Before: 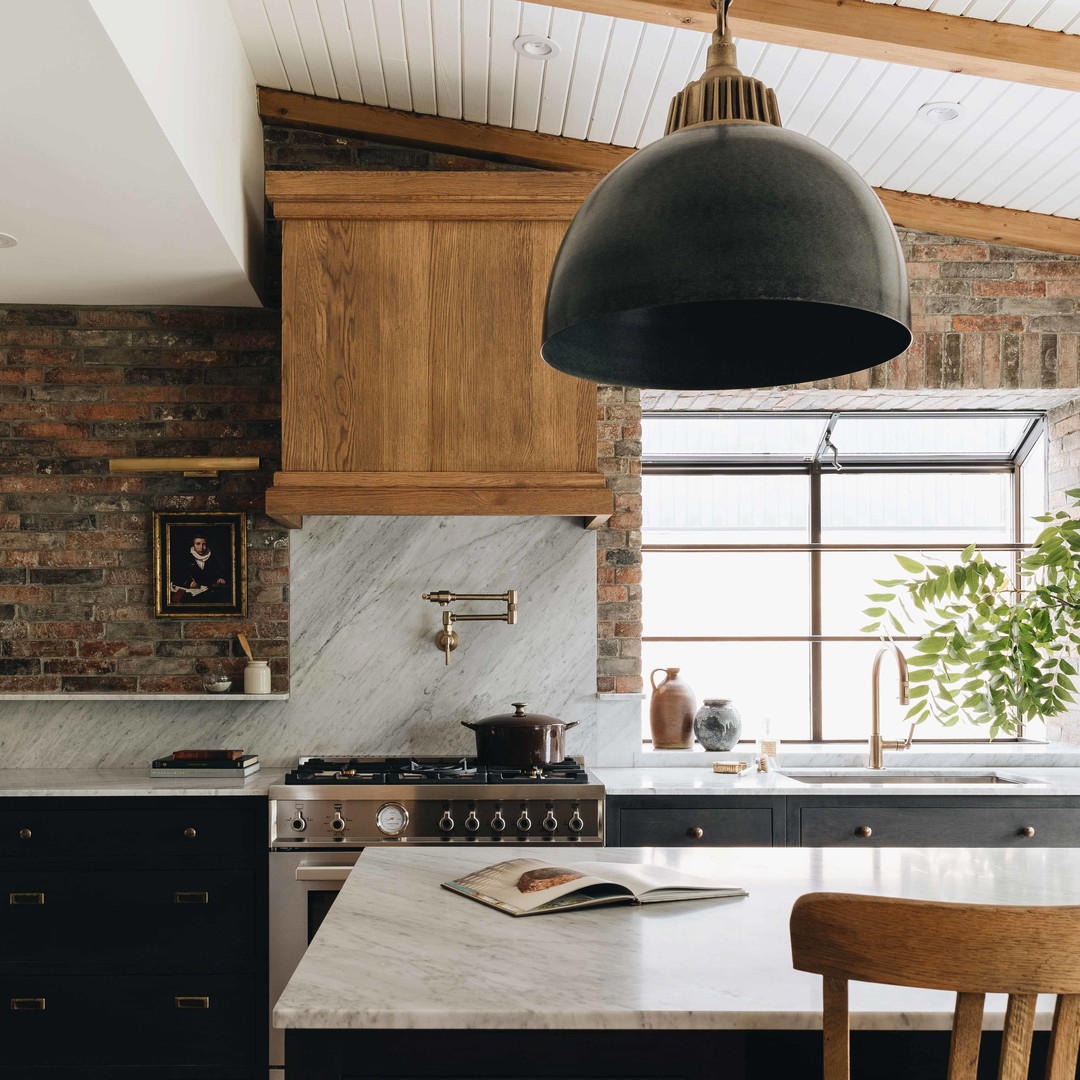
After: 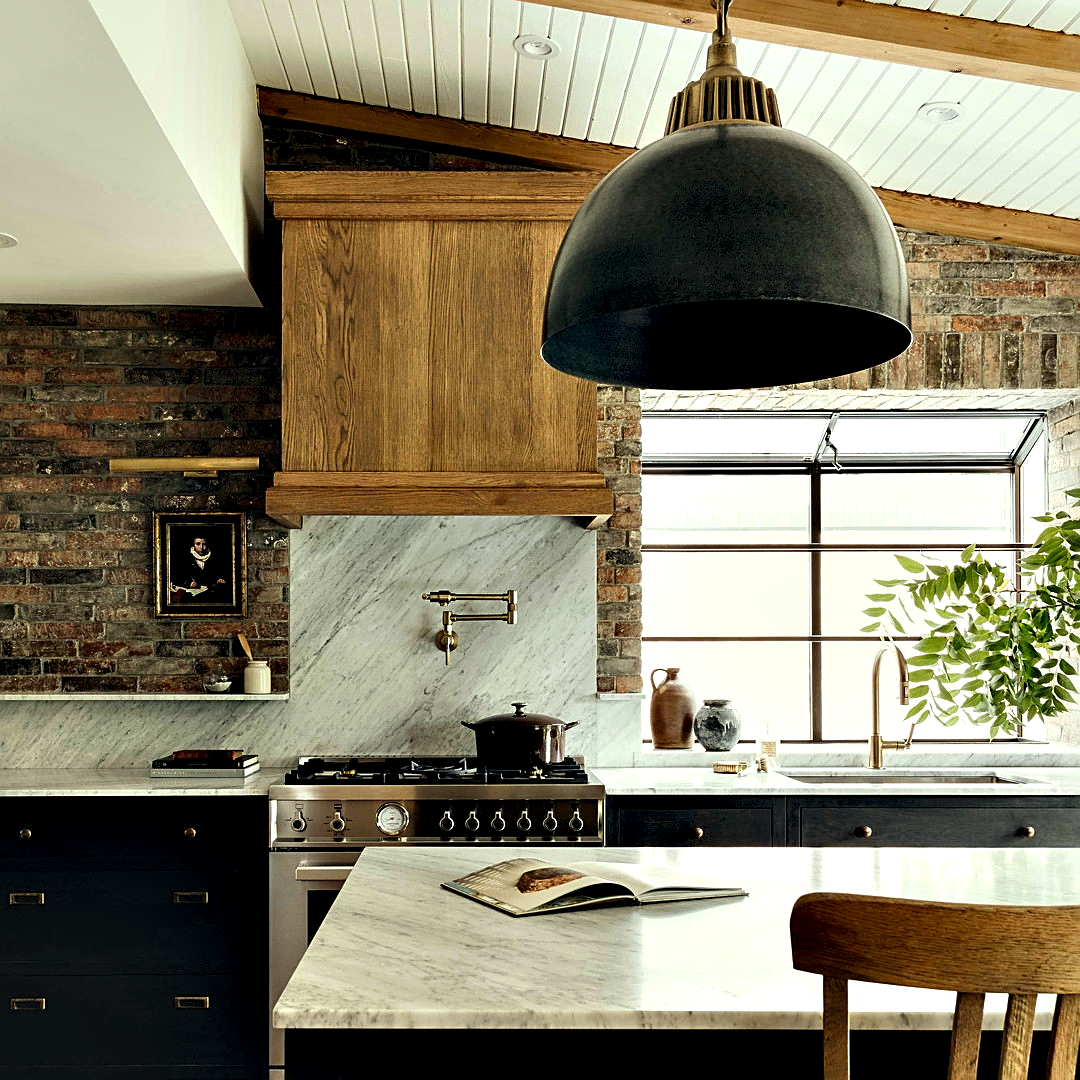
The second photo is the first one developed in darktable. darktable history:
color correction: highlights a* -5.71, highlights b* 10.89
contrast equalizer: octaves 7, y [[0.6 ×6], [0.55 ×6], [0 ×6], [0 ×6], [0 ×6]]
sharpen: on, module defaults
